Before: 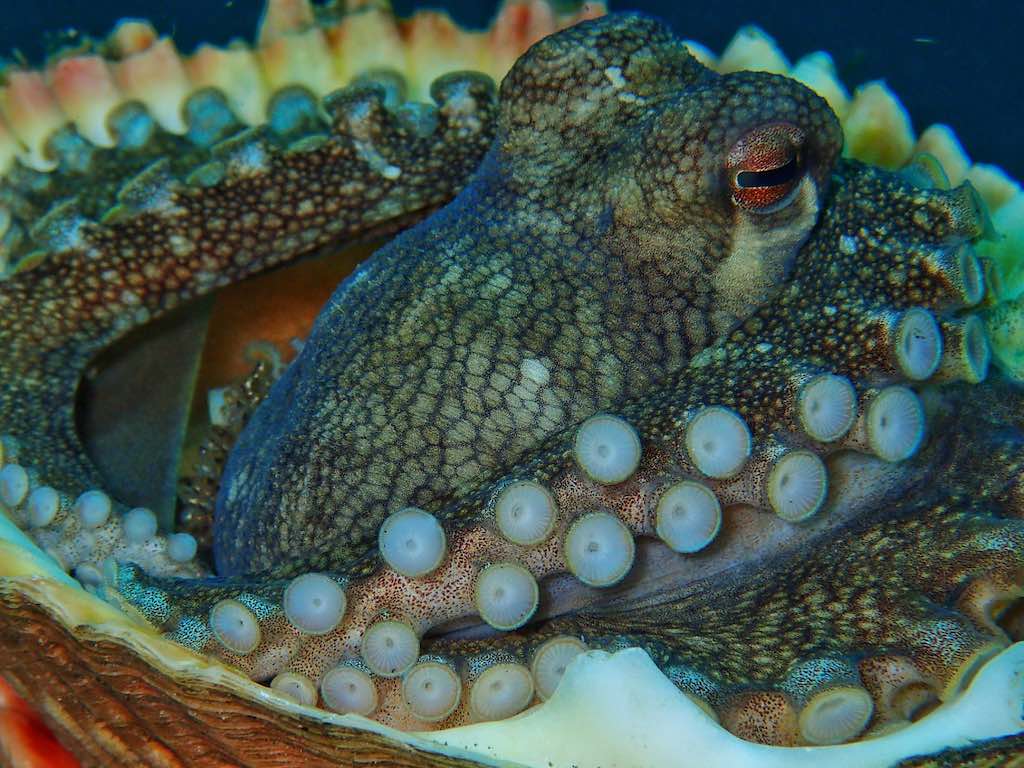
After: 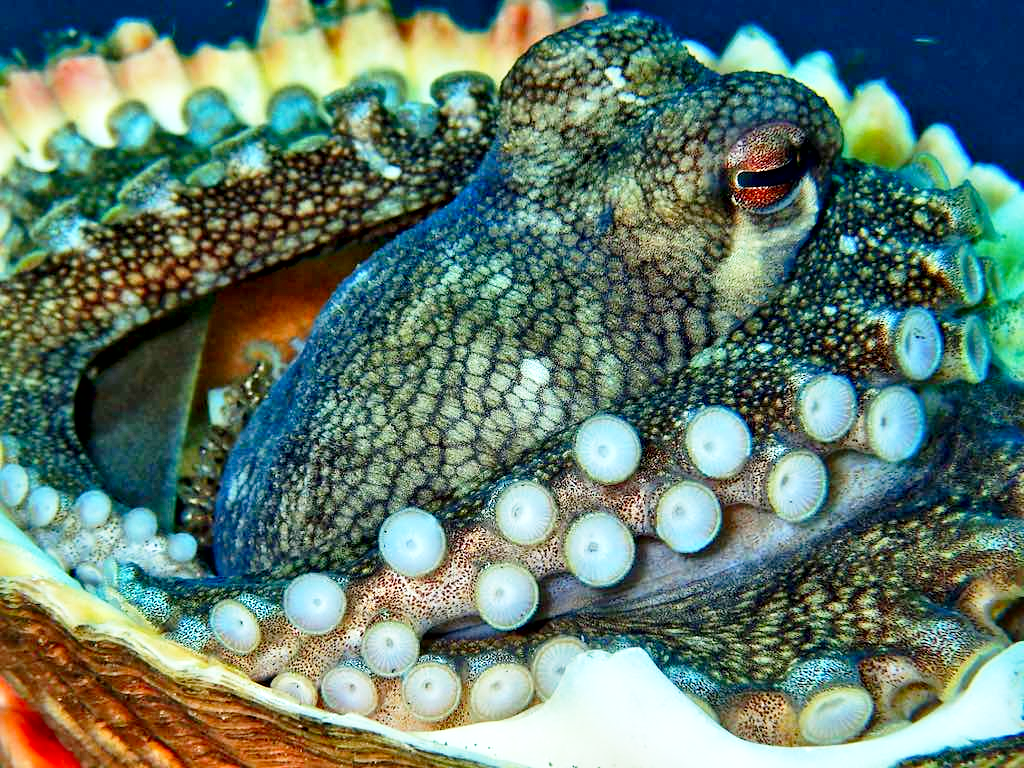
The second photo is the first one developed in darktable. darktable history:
base curve: curves: ch0 [(0, 0) (0.012, 0.01) (0.073, 0.168) (0.31, 0.711) (0.645, 0.957) (1, 1)], preserve colors none
local contrast: mode bilateral grid, contrast 25, coarseness 47, detail 151%, midtone range 0.2
